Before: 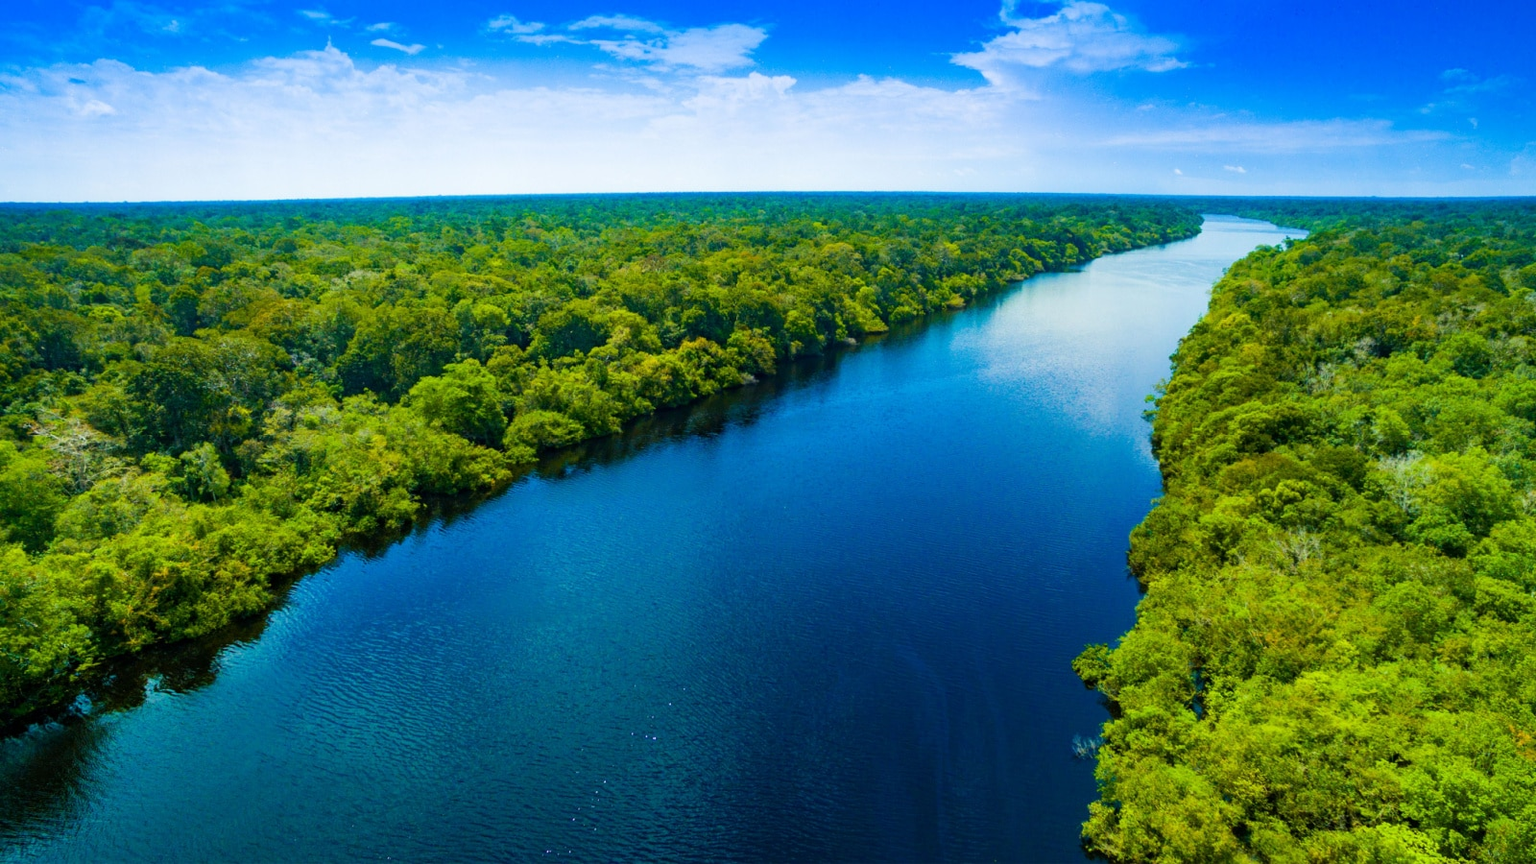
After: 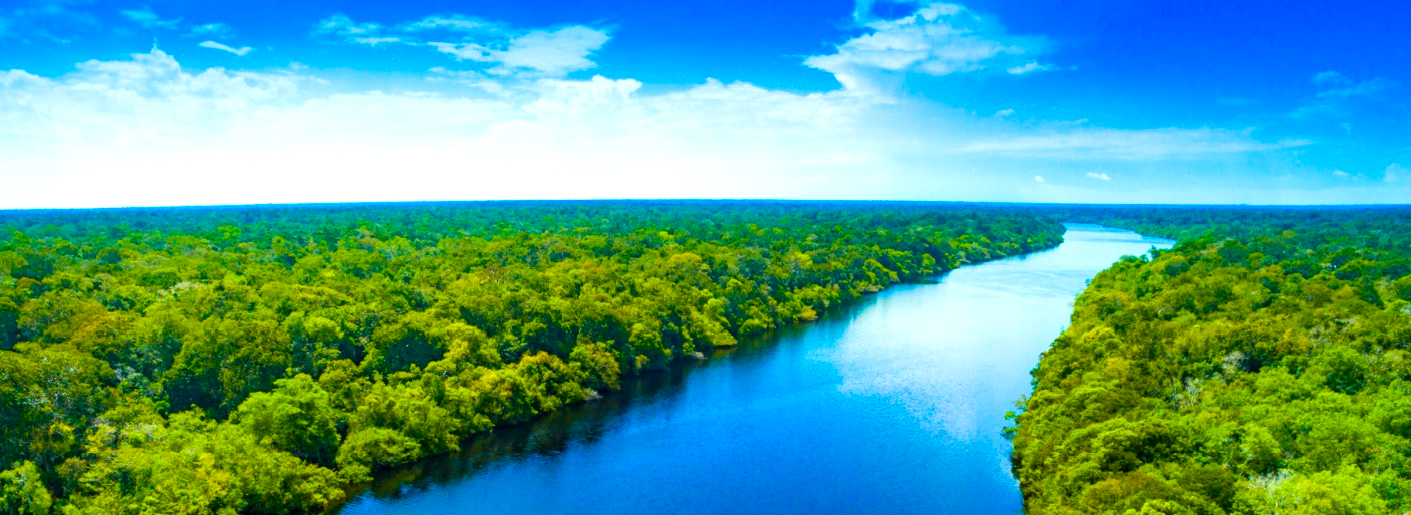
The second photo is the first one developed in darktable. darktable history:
color balance: on, module defaults
color balance rgb: perceptual saturation grading › global saturation 25%, global vibrance 10%
exposure: exposure 0.496 EV, compensate highlight preservation false
crop and rotate: left 11.812%, bottom 42.776%
